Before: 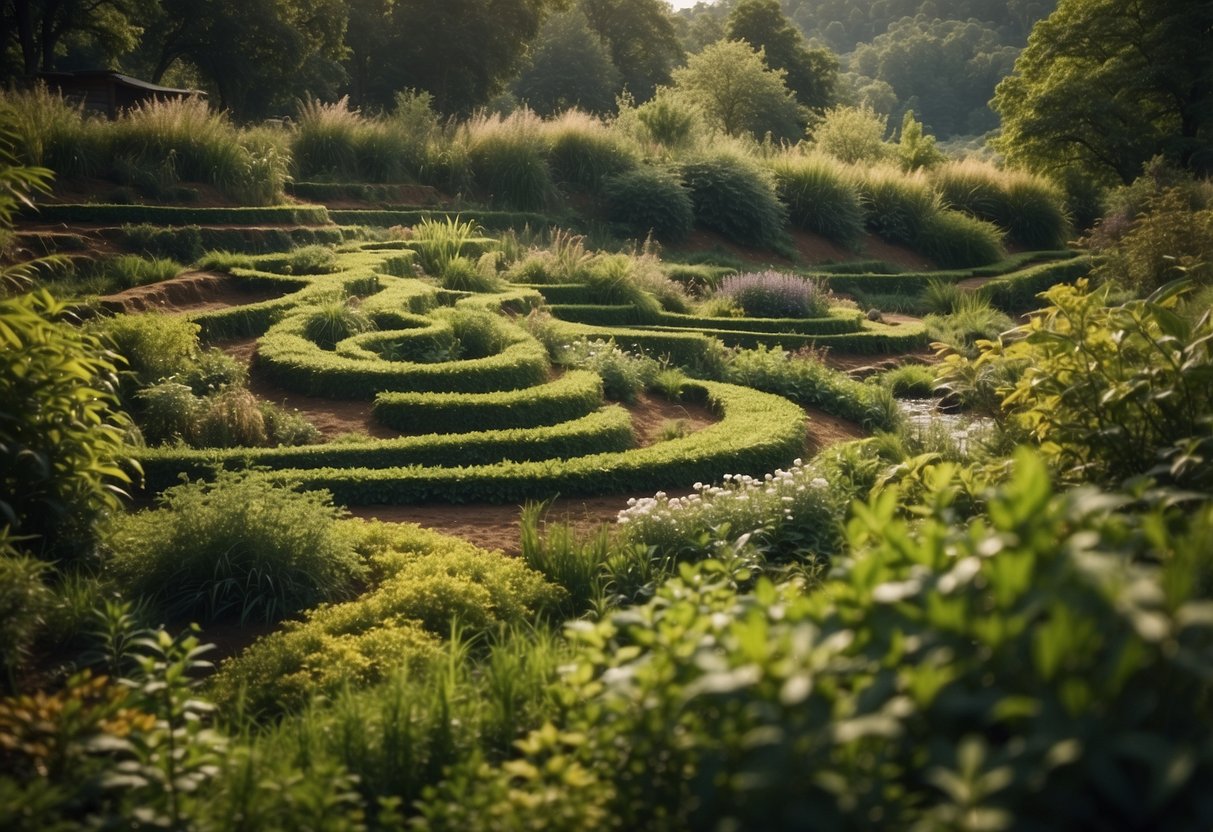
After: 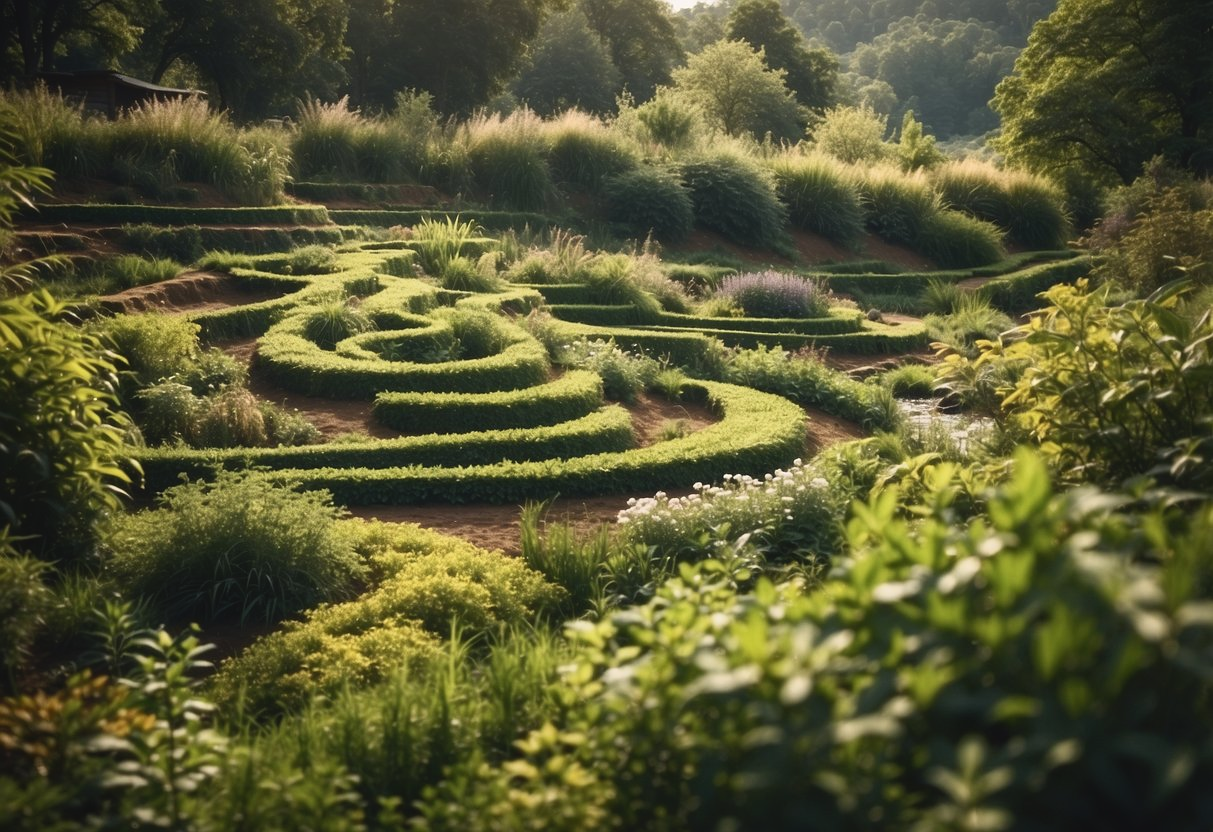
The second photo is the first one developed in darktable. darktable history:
tone curve: curves: ch0 [(0, 0) (0.003, 0.045) (0.011, 0.051) (0.025, 0.057) (0.044, 0.074) (0.069, 0.096) (0.1, 0.125) (0.136, 0.16) (0.177, 0.201) (0.224, 0.242) (0.277, 0.299) (0.335, 0.362) (0.399, 0.432) (0.468, 0.512) (0.543, 0.601) (0.623, 0.691) (0.709, 0.786) (0.801, 0.876) (0.898, 0.927) (1, 1)], color space Lab, independent channels, preserve colors none
